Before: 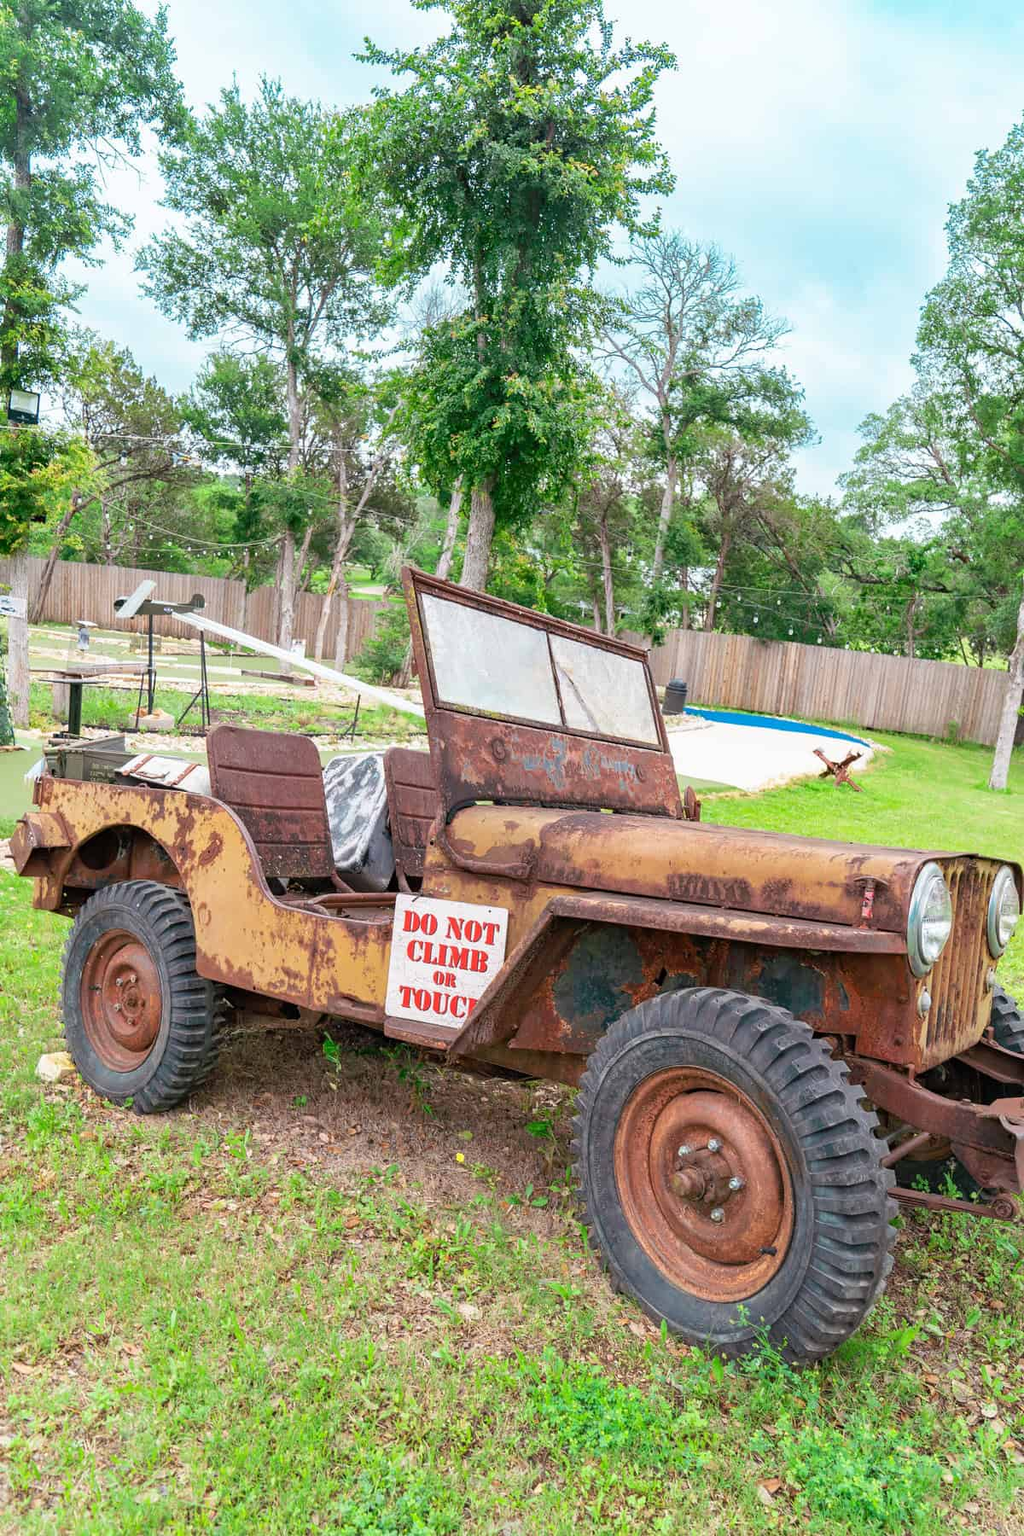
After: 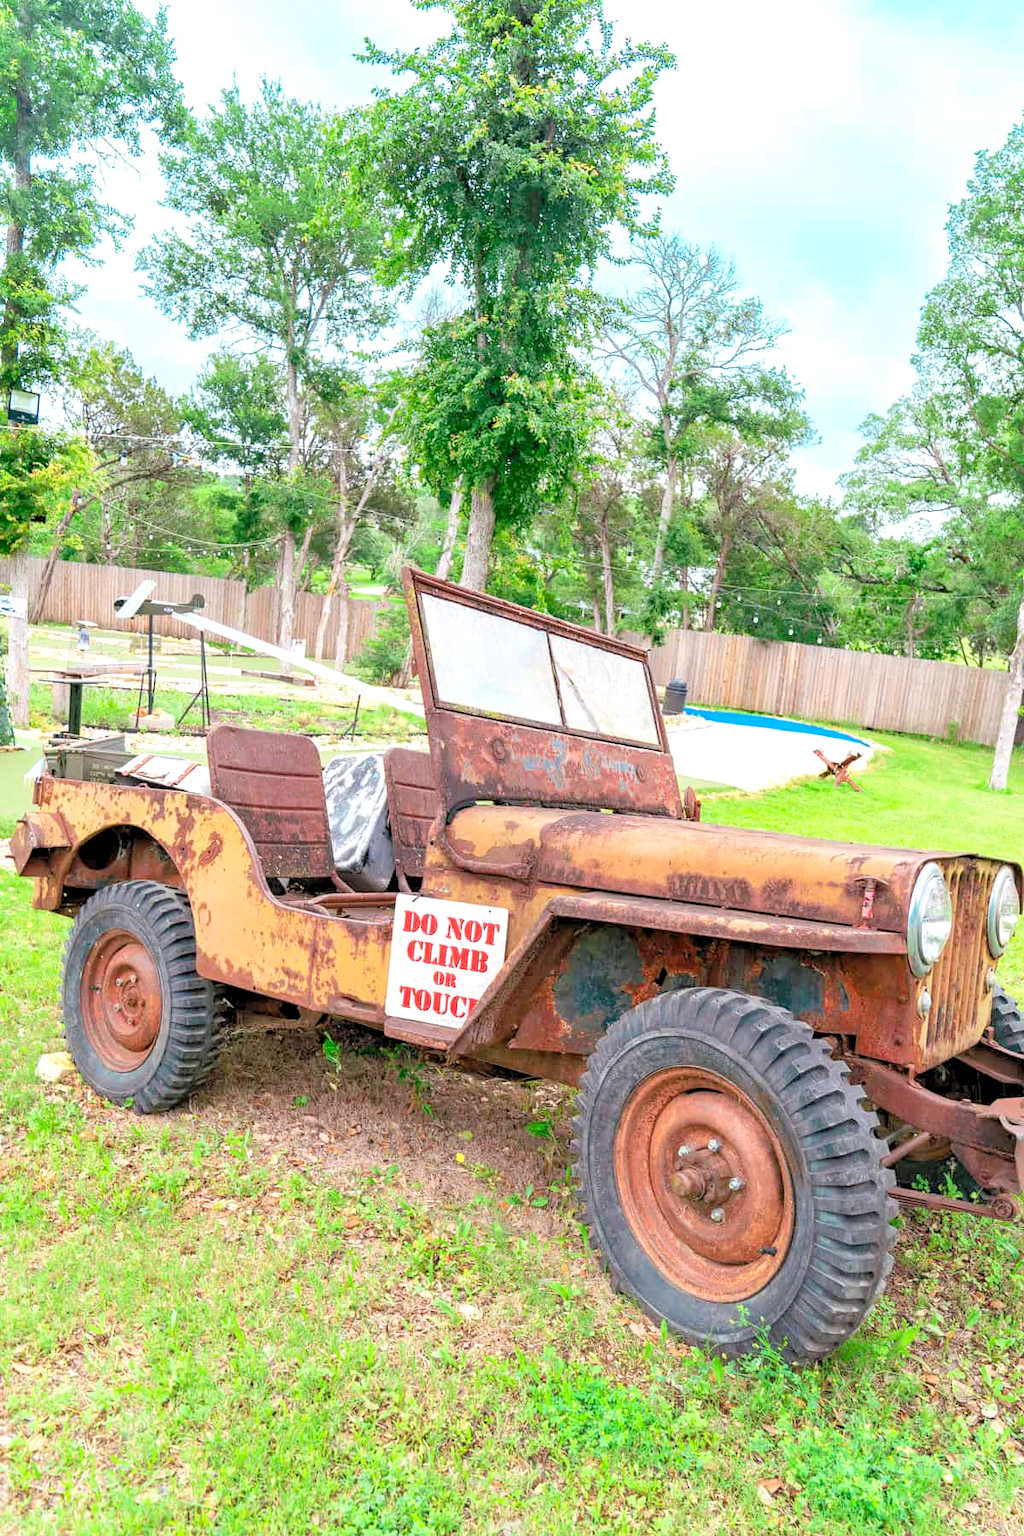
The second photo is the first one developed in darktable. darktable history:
levels: black 3.83%, white 90.64%, levels [0.044, 0.416, 0.908]
tone equalizer: on, module defaults
